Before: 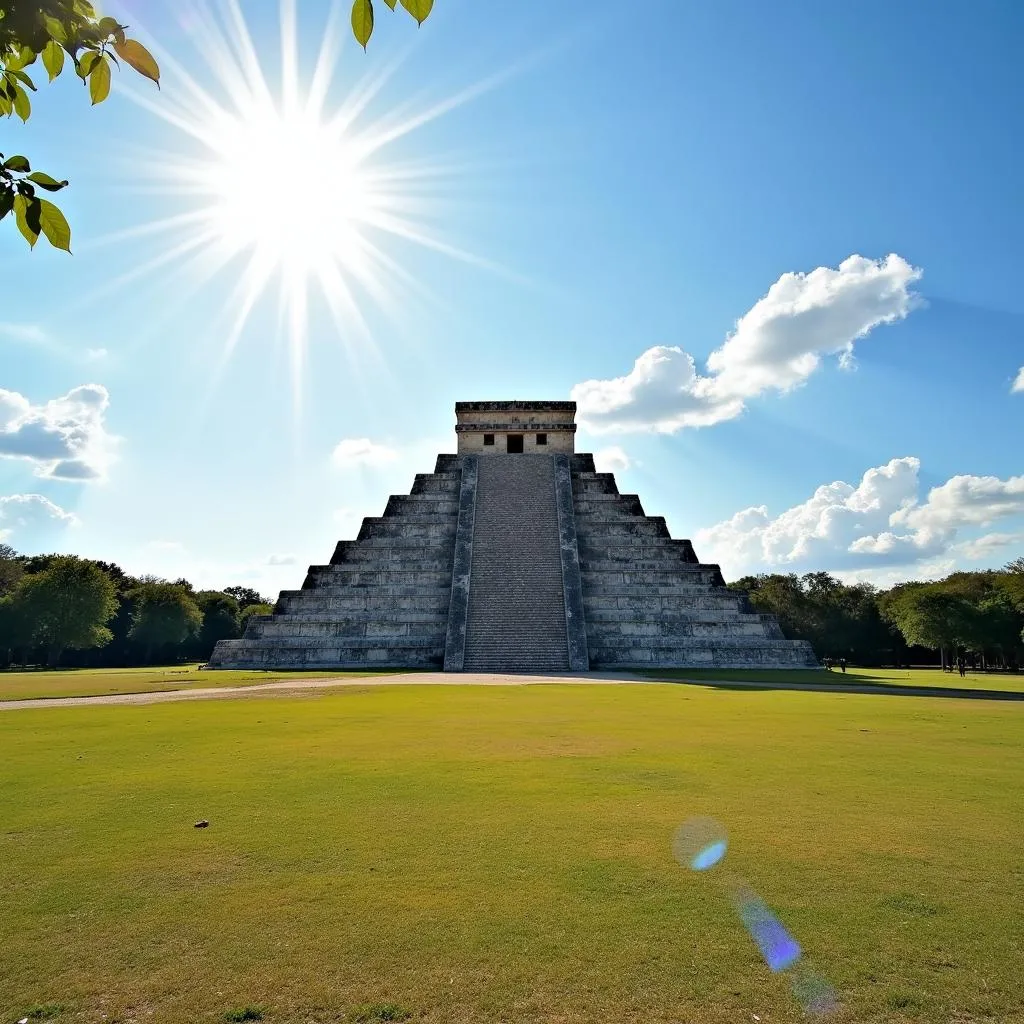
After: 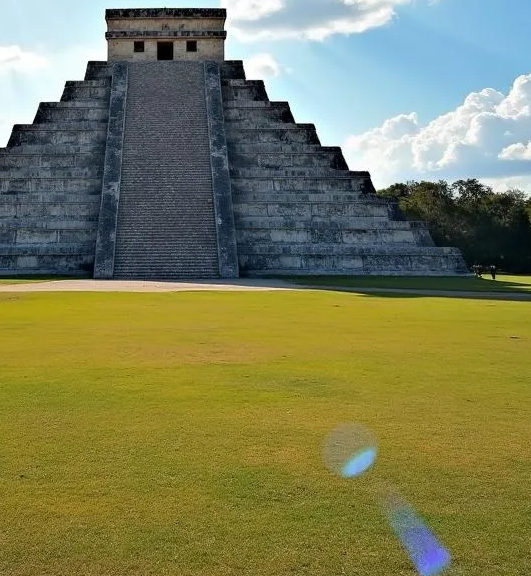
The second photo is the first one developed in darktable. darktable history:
crop: left 34.226%, top 38.384%, right 13.838%, bottom 5.33%
shadows and highlights: shadows 25.16, highlights -24.22
